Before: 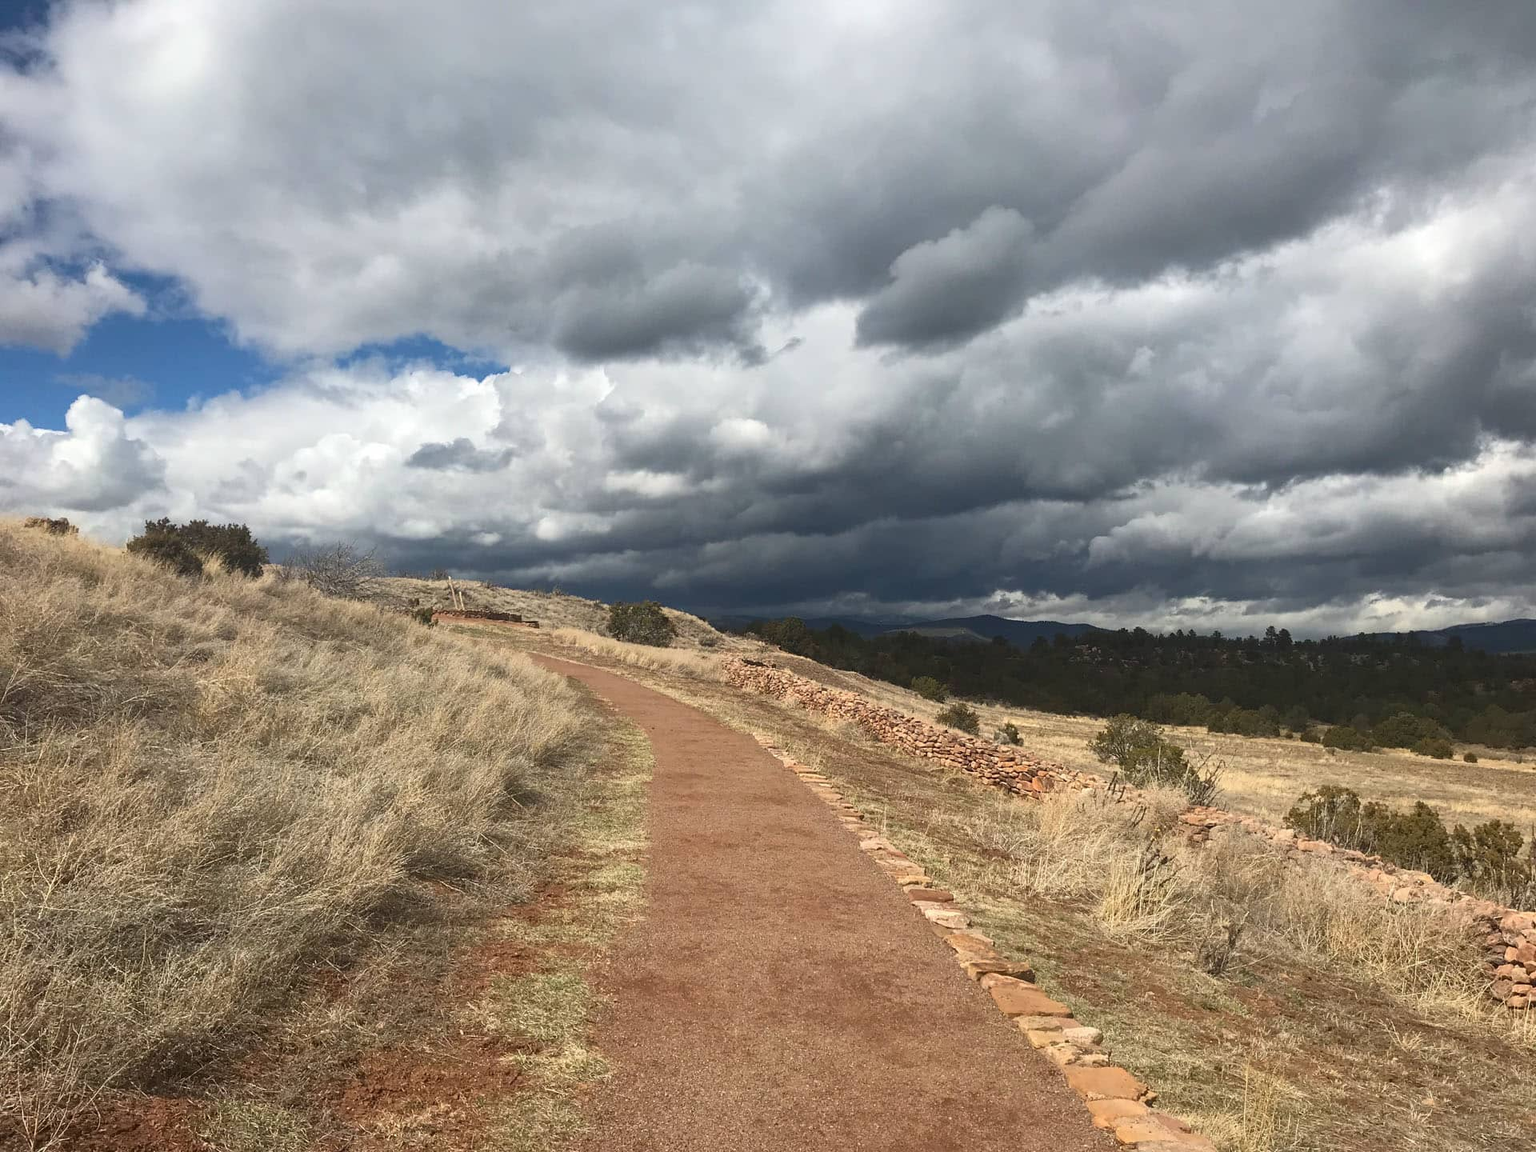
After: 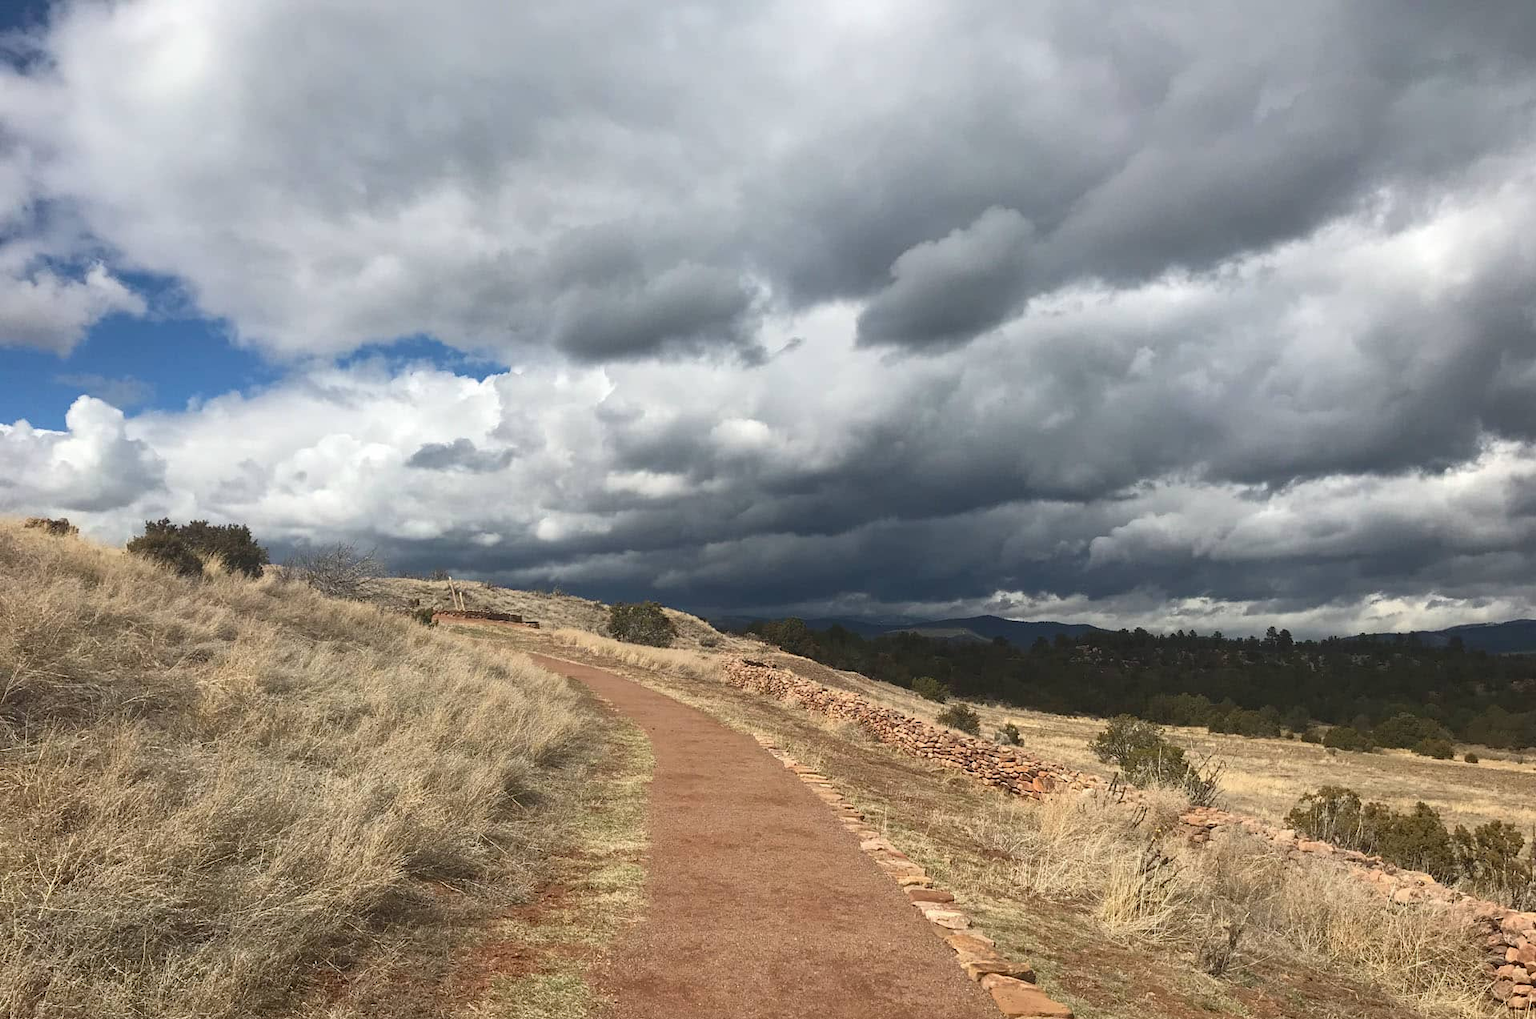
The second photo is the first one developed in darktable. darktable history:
exposure: compensate highlight preservation false
crop and rotate: top 0%, bottom 11.481%
